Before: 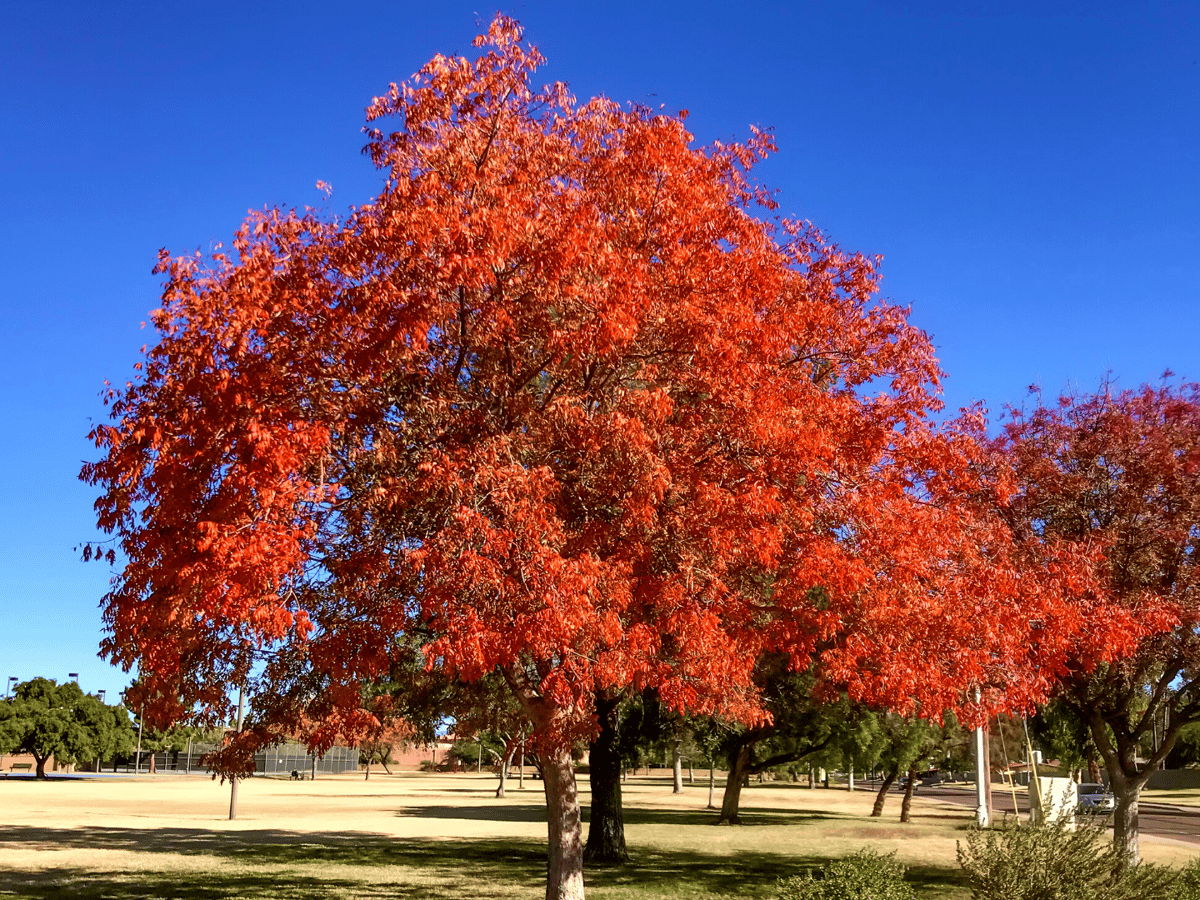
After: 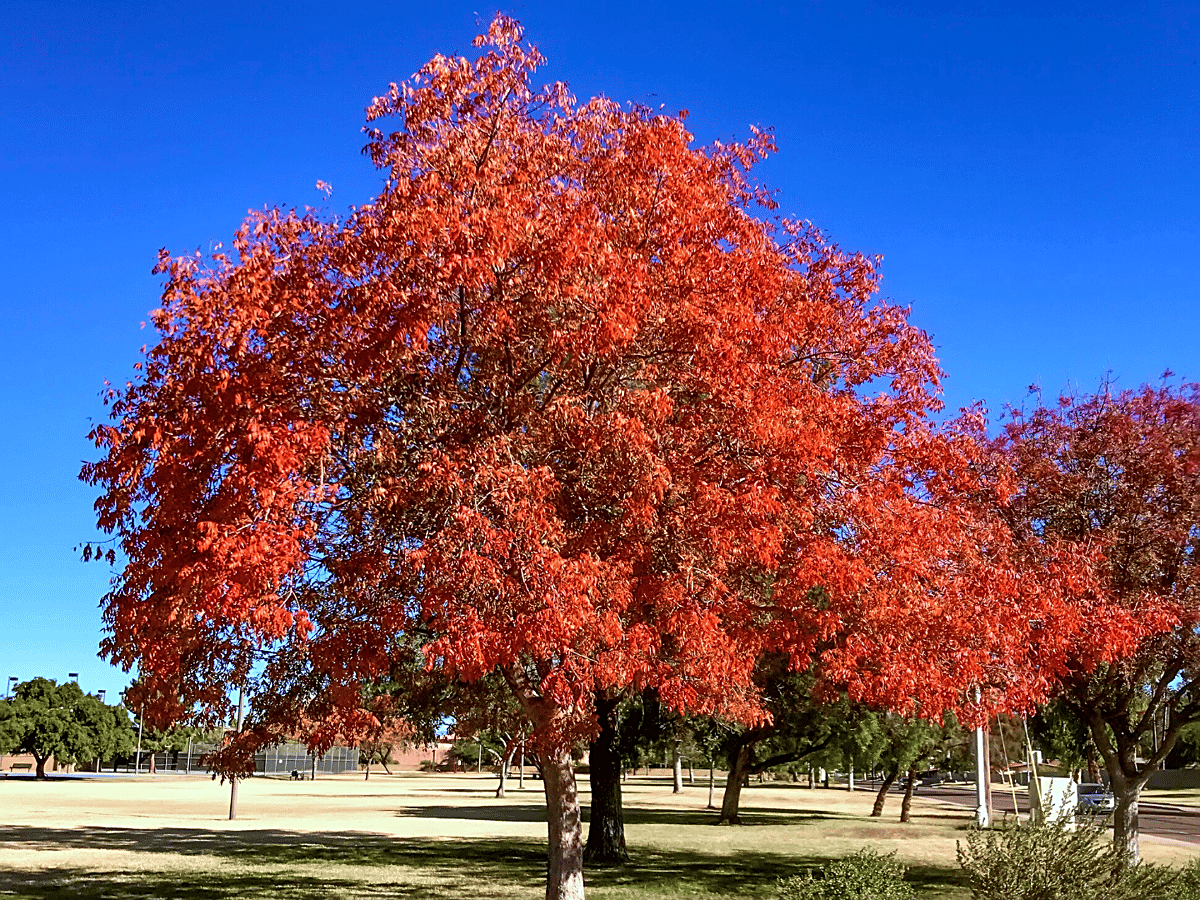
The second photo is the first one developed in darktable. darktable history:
color calibration: x 0.37, y 0.382, temperature 4313.32 K
sharpen: on, module defaults
tone equalizer: on, module defaults
